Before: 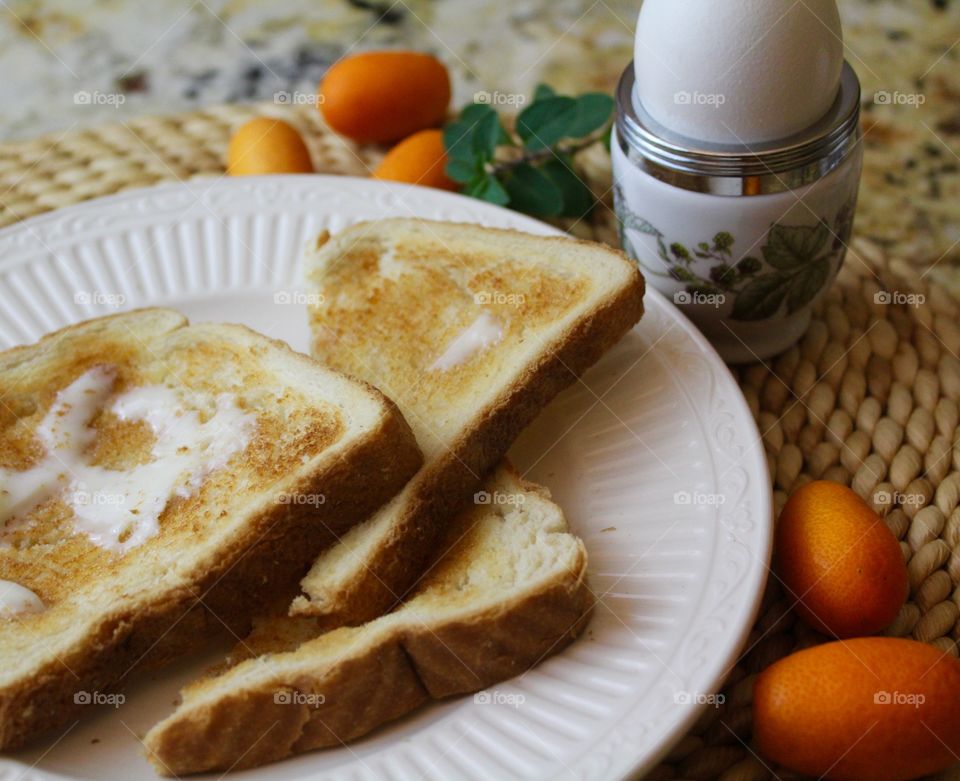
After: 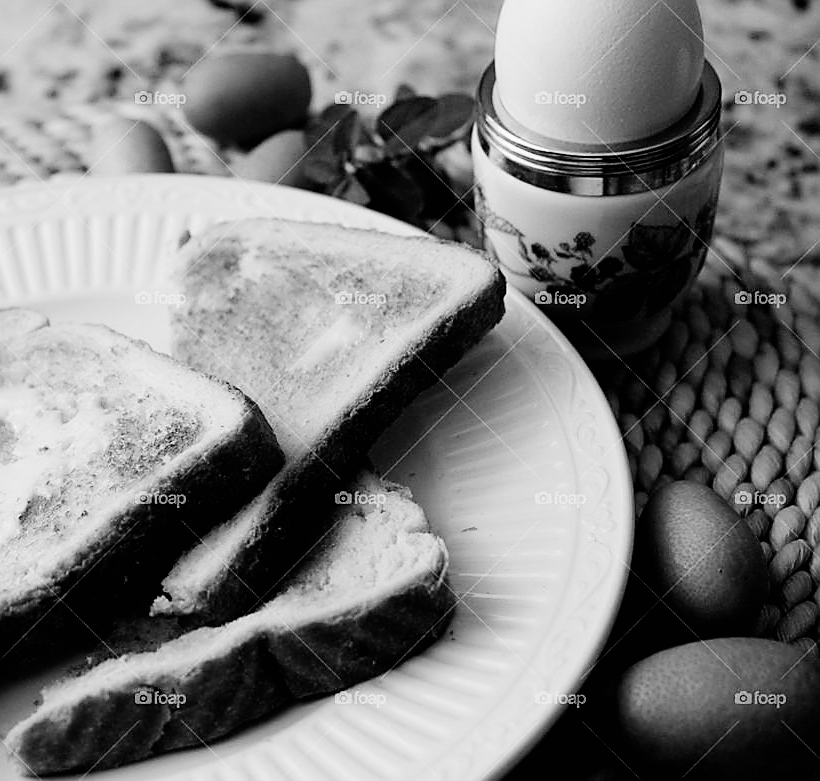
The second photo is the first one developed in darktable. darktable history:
filmic rgb: black relative exposure -5.06 EV, white relative exposure 3.5 EV, hardness 3.16, contrast 1.39, highlights saturation mix -49.24%, preserve chrominance no, color science v3 (2019), use custom middle-gray values true
tone equalizer: -8 EV -0.424 EV, -7 EV -0.361 EV, -6 EV -0.352 EV, -5 EV -0.212 EV, -3 EV 0.224 EV, -2 EV 0.342 EV, -1 EV 0.399 EV, +0 EV 0.407 EV
crop and rotate: left 14.528%
sharpen: radius 1.374, amount 1.24, threshold 0.798
